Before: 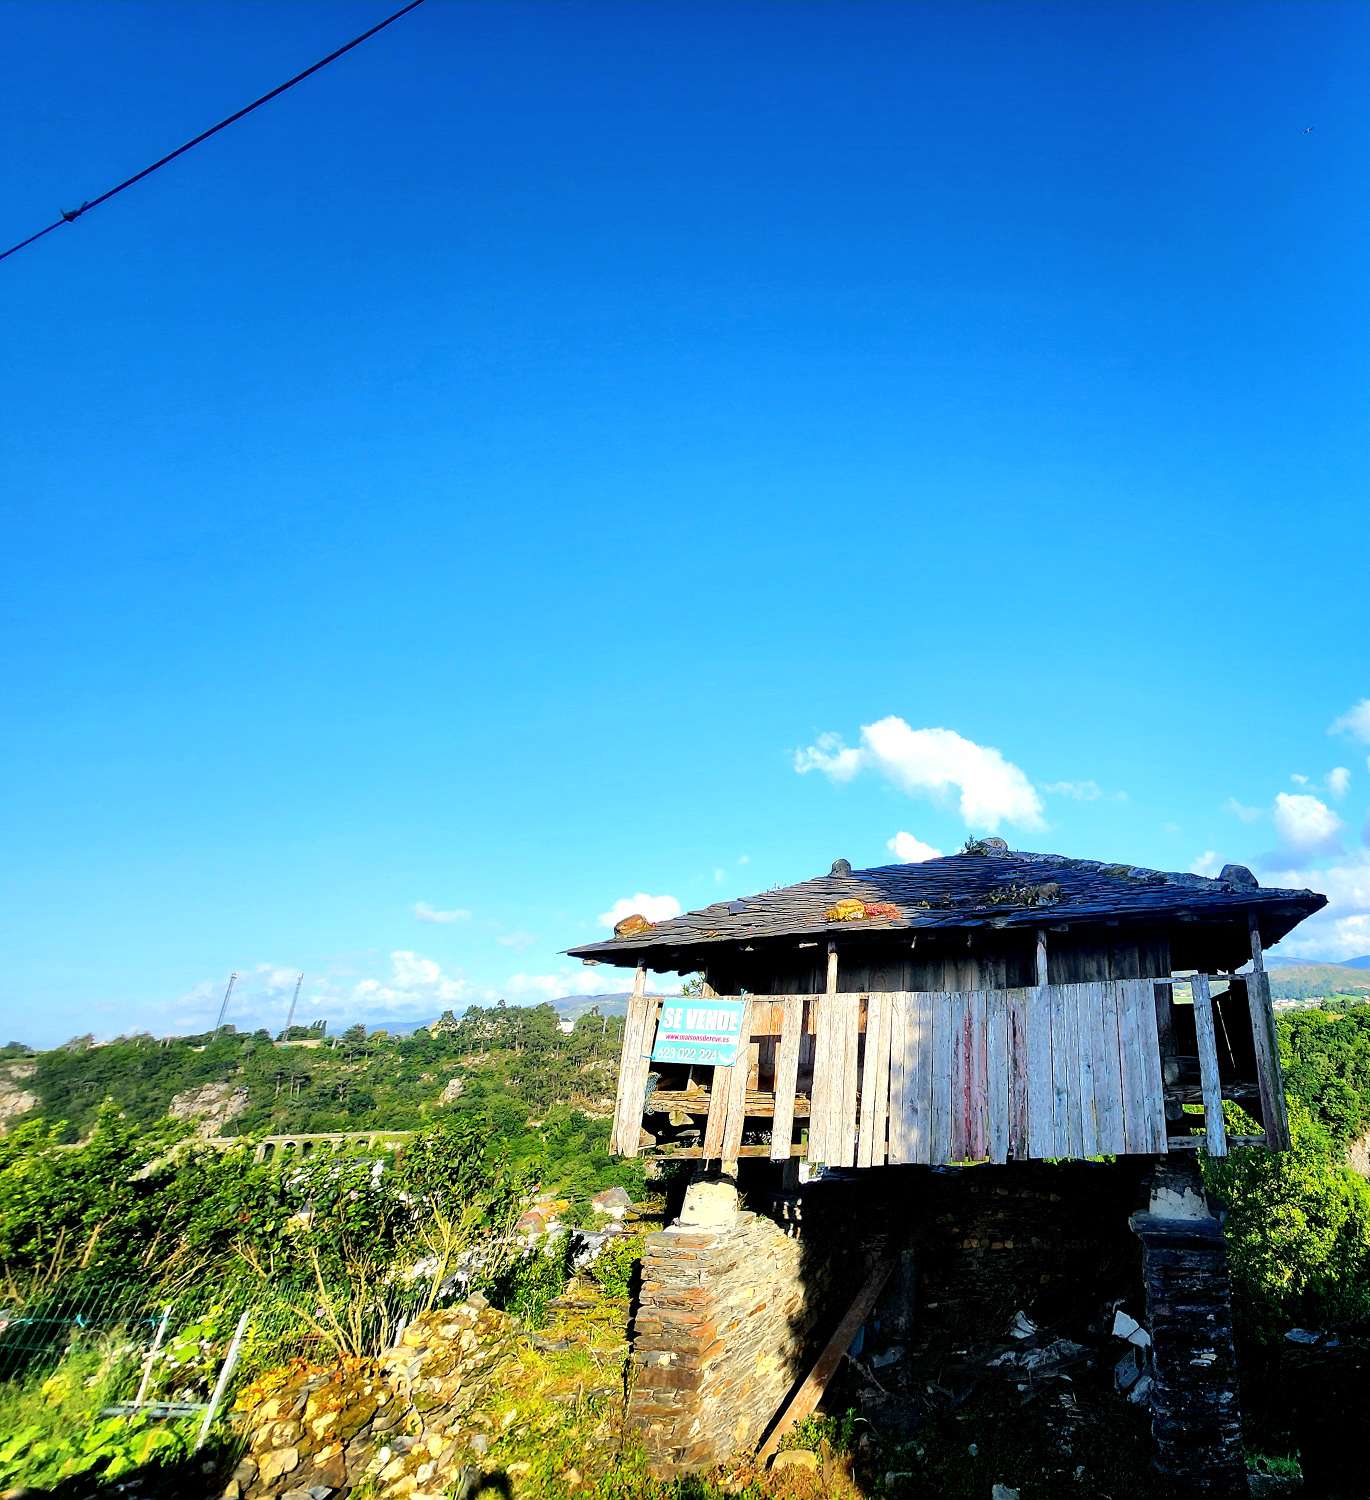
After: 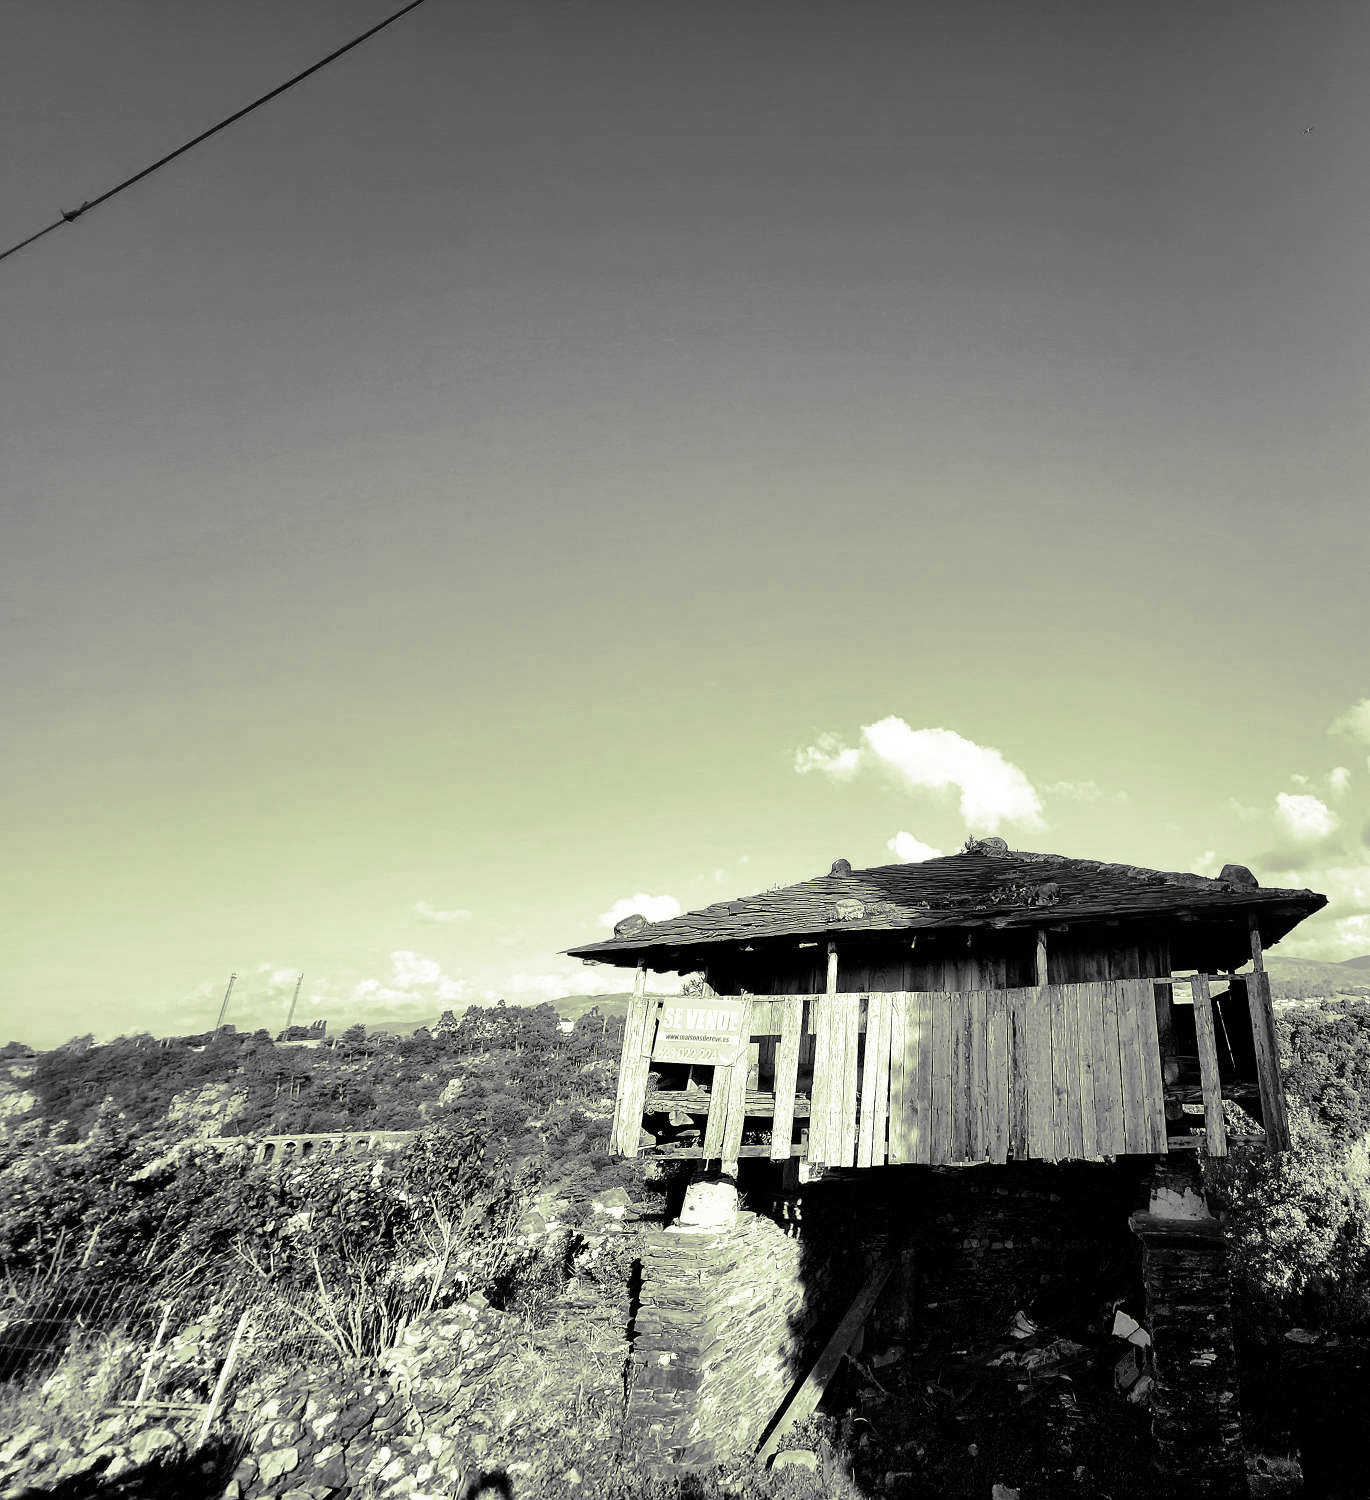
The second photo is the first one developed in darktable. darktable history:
color contrast: green-magenta contrast 0, blue-yellow contrast 0
base curve: curves: ch0 [(0, 0) (0.74, 0.67) (1, 1)]
monochrome: a 16.01, b -2.65, highlights 0.52
split-toning: shadows › hue 290.82°, shadows › saturation 0.34, highlights › saturation 0.38, balance 0, compress 50%
